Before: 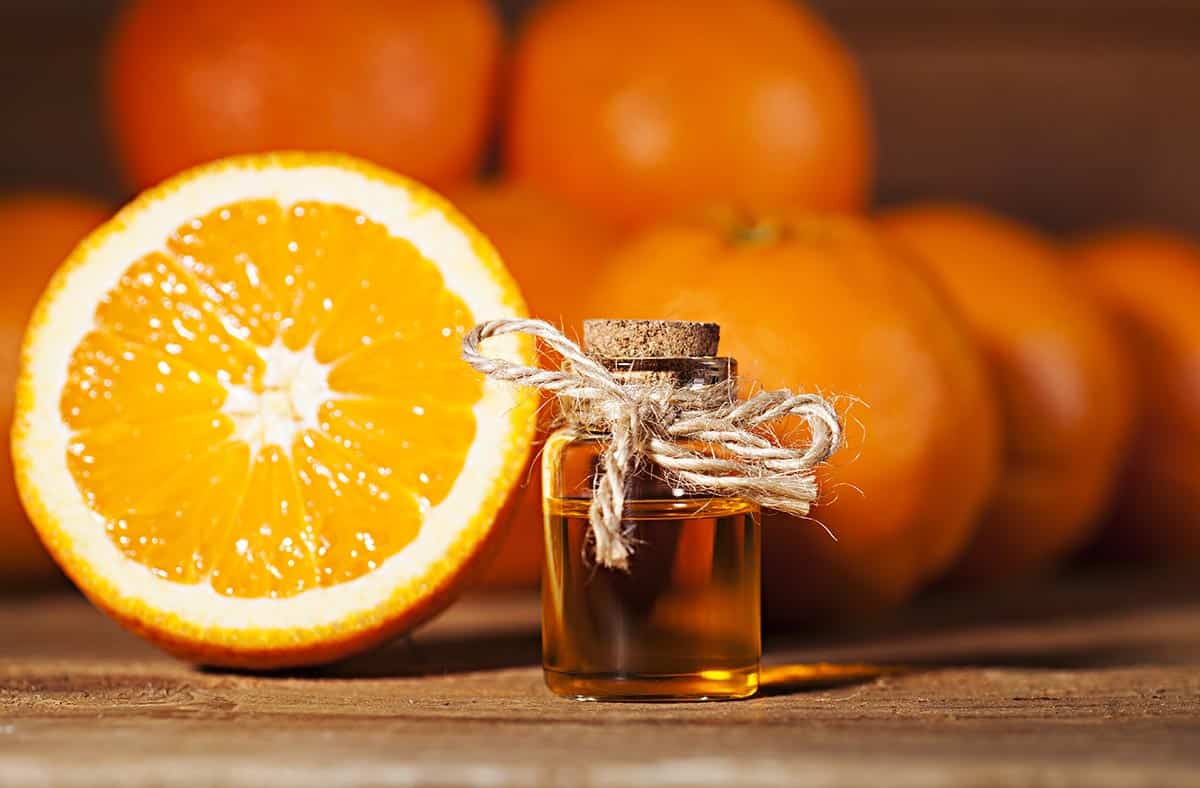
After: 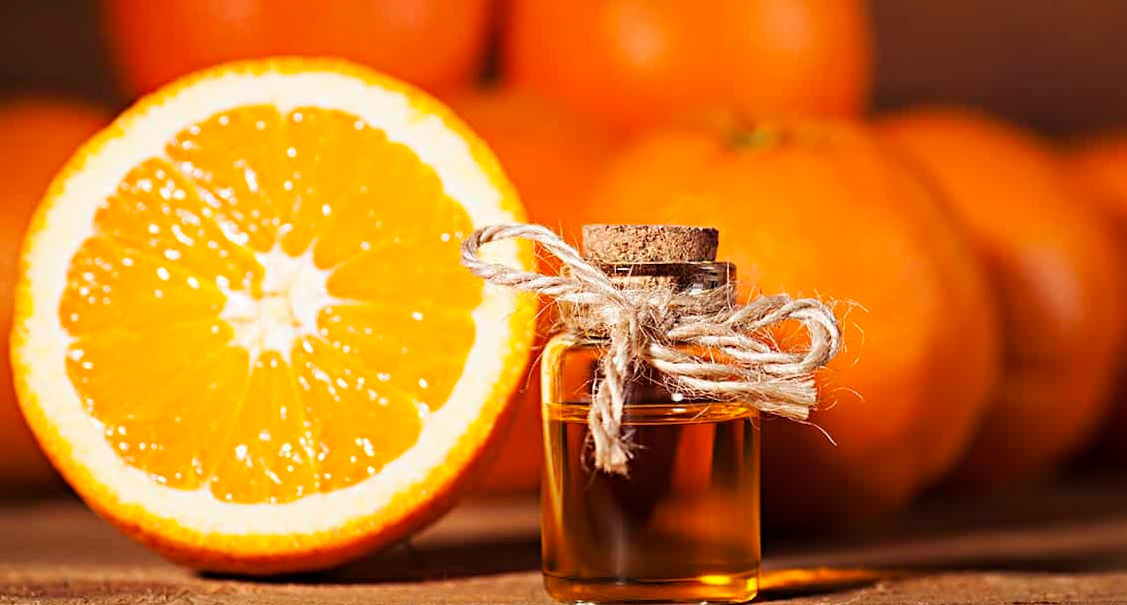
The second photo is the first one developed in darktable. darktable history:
crop and rotate: angle 0.109°, top 12.053%, right 5.808%, bottom 10.879%
